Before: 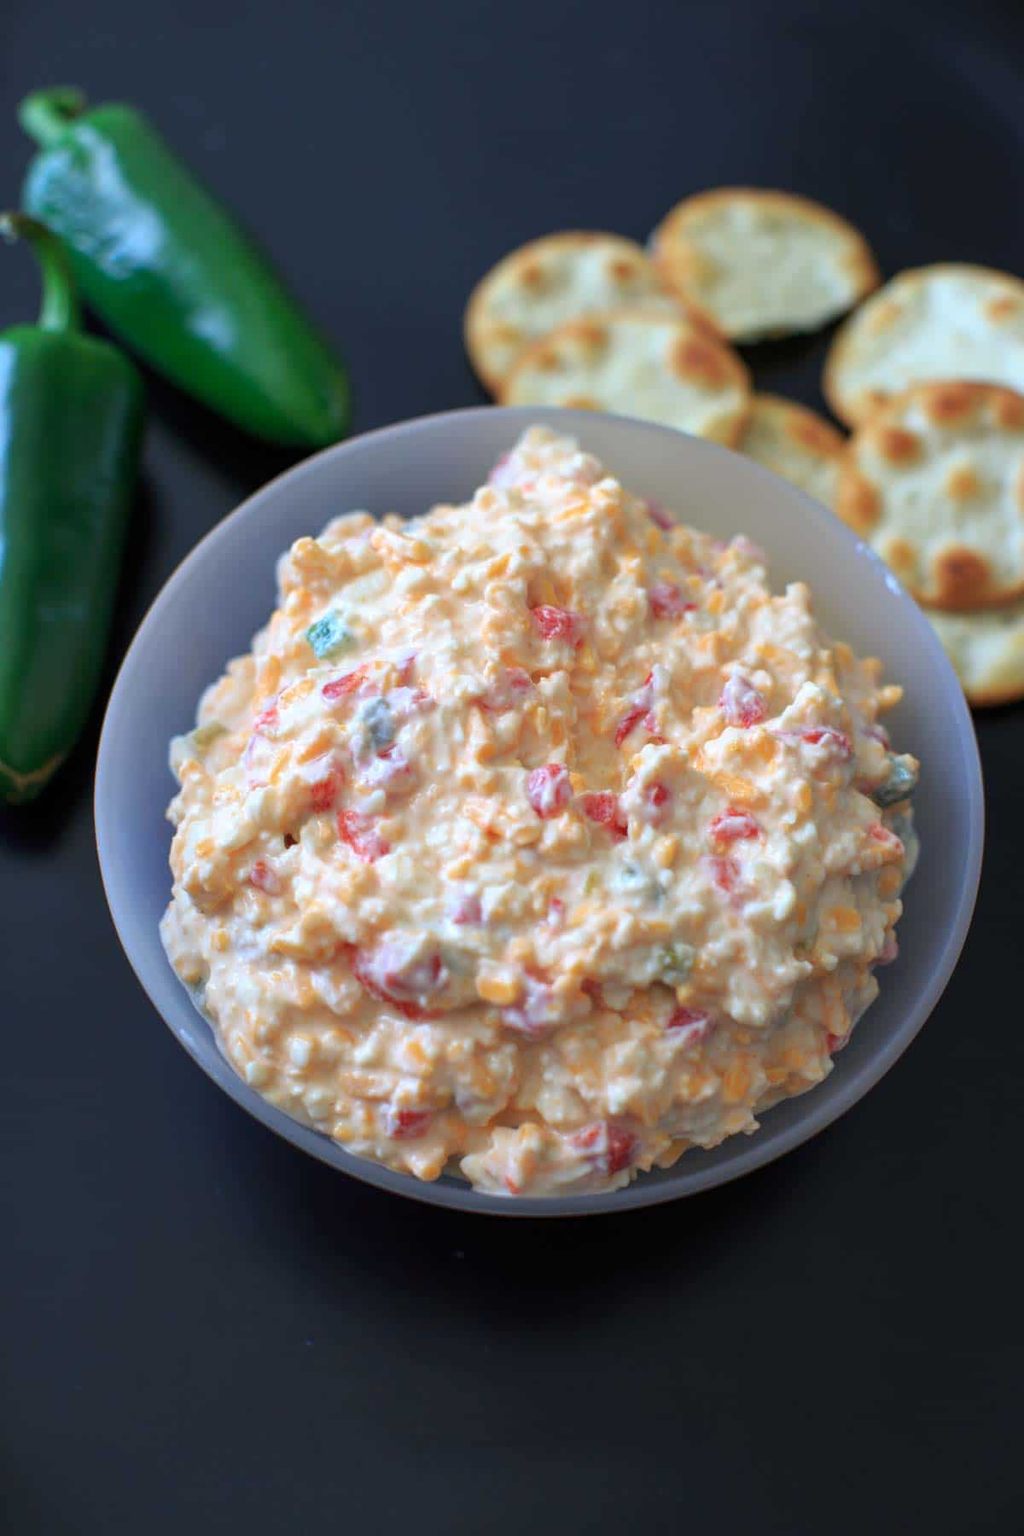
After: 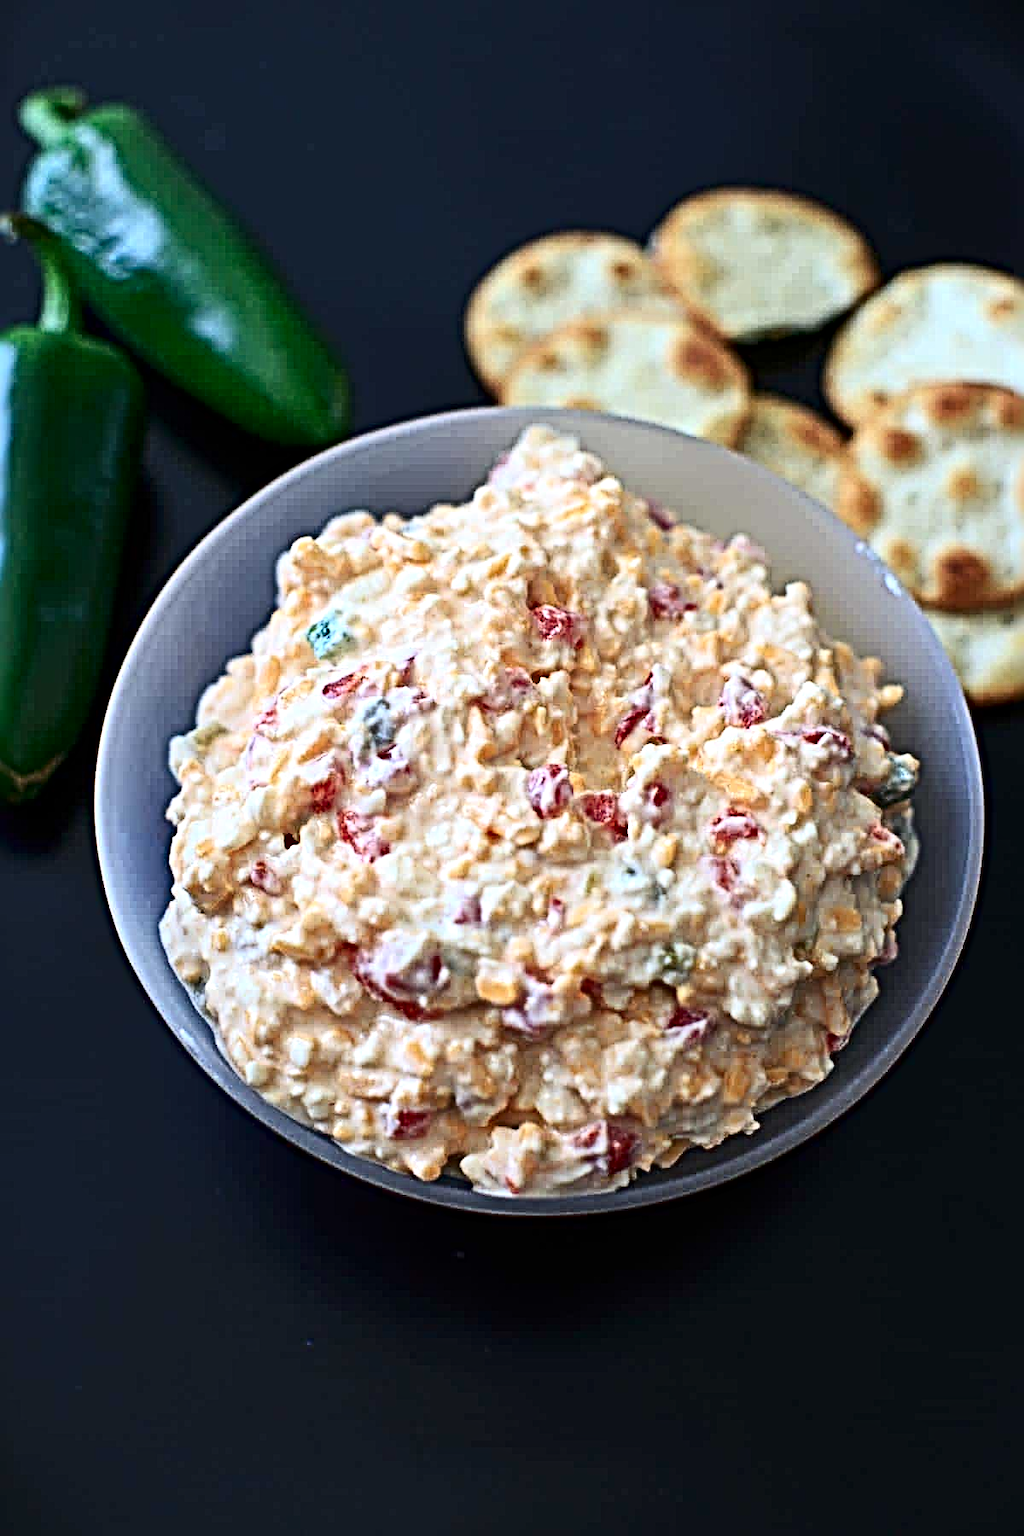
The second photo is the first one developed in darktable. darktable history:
contrast brightness saturation: contrast 0.274
sharpen: radius 6.276, amount 1.799, threshold 0.21
